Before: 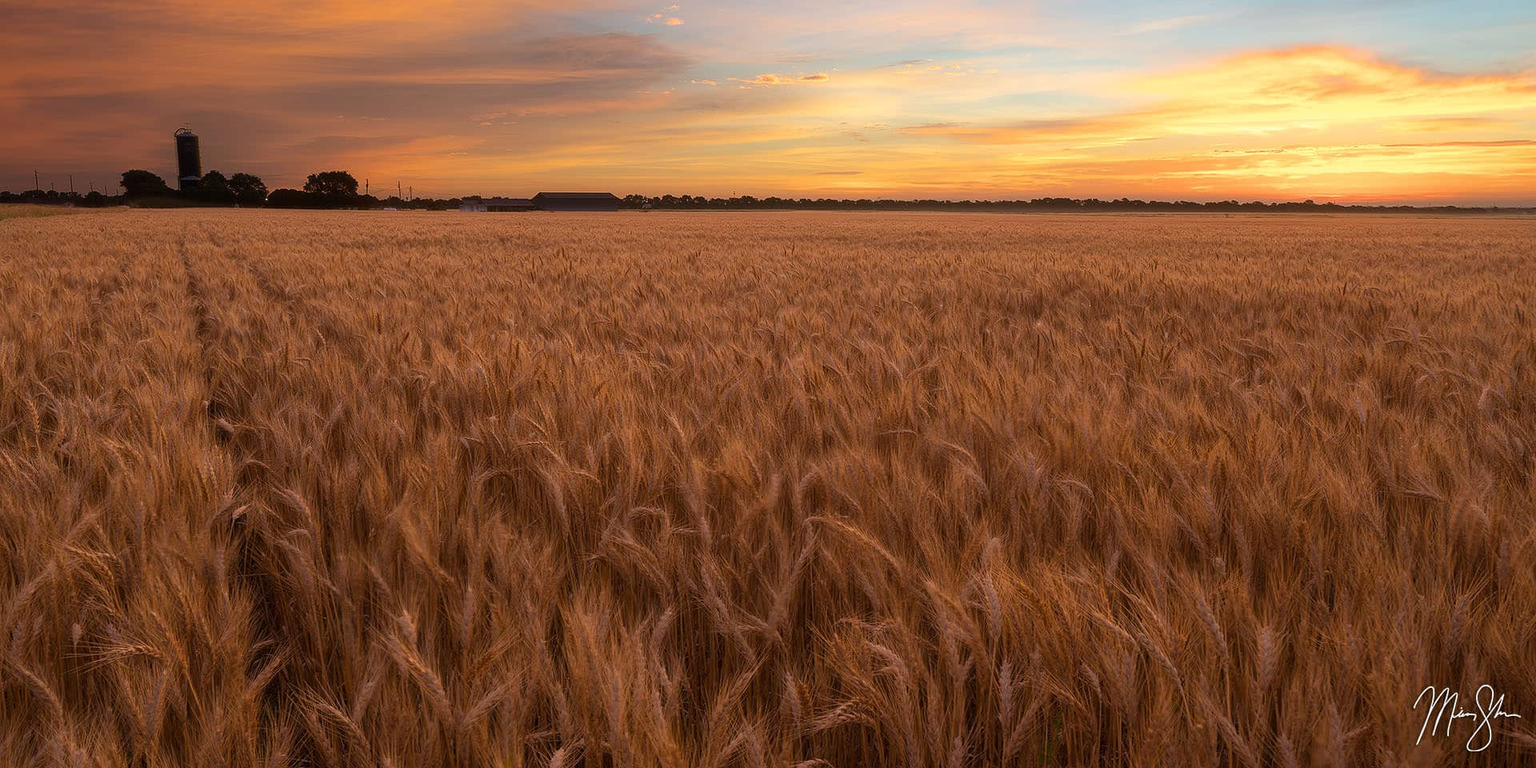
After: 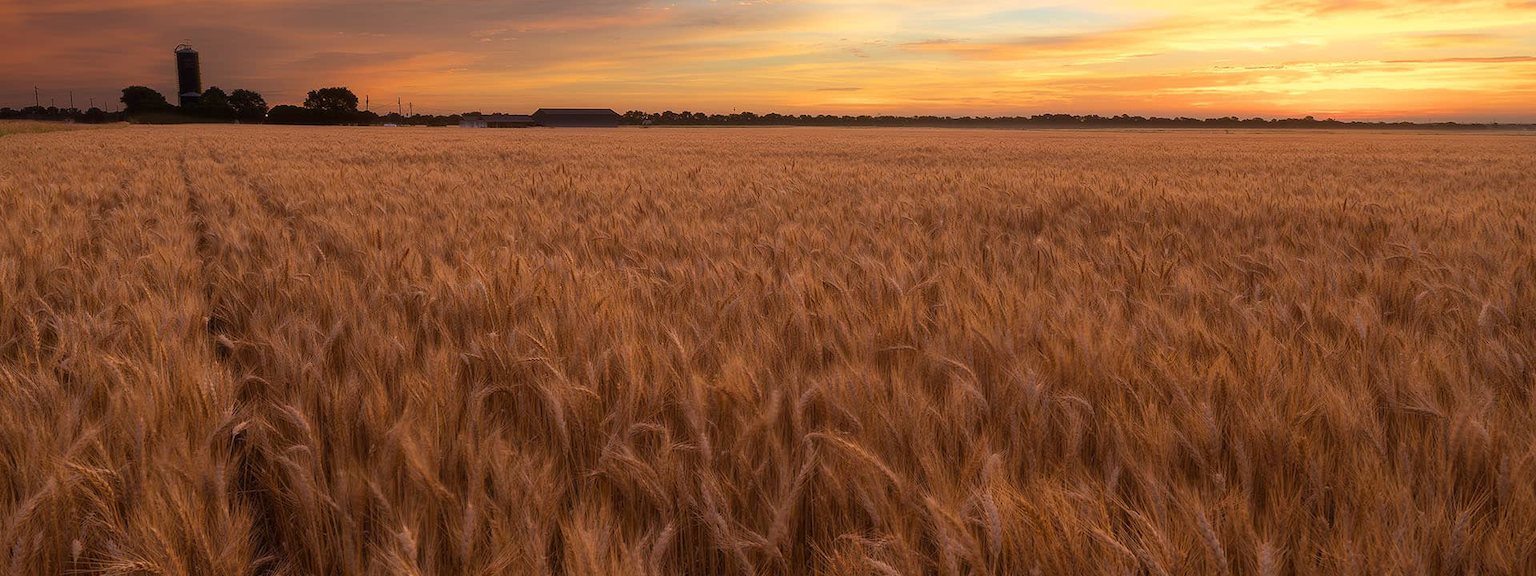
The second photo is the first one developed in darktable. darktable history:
crop: top 11.025%, bottom 13.89%
contrast equalizer: octaves 7, y [[0.5 ×4, 0.483, 0.43], [0.5 ×6], [0.5 ×6], [0 ×6], [0 ×6]]
